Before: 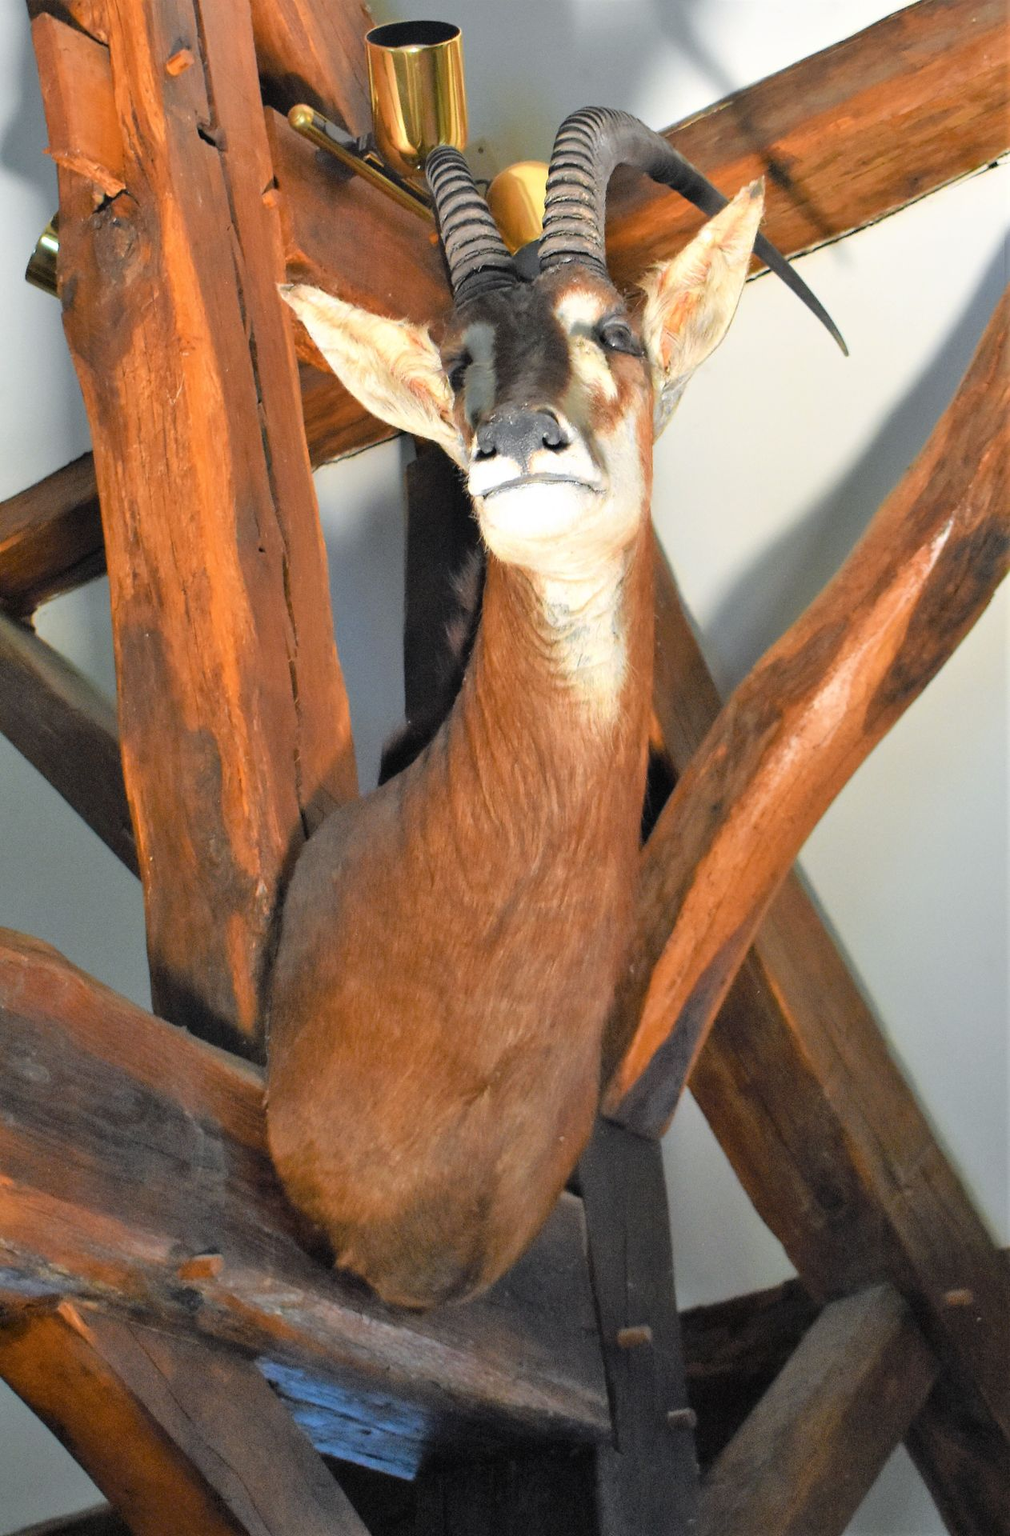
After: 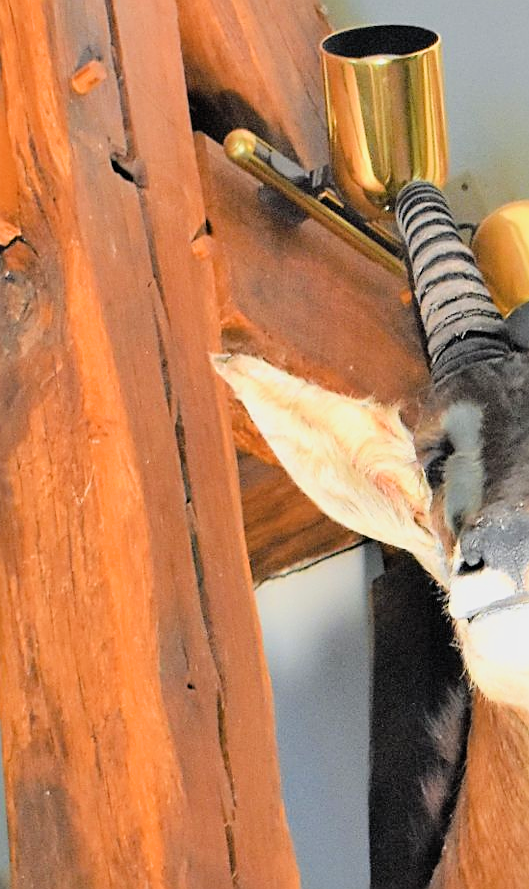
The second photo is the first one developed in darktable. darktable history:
sharpen: on, module defaults
crop and rotate: left 10.817%, top 0.062%, right 47.194%, bottom 53.626%
filmic rgb: black relative exposure -7.65 EV, white relative exposure 4.56 EV, hardness 3.61, color science v6 (2022)
shadows and highlights: shadows -10, white point adjustment 1.5, highlights 10
exposure: exposure 0.669 EV, compensate highlight preservation false
